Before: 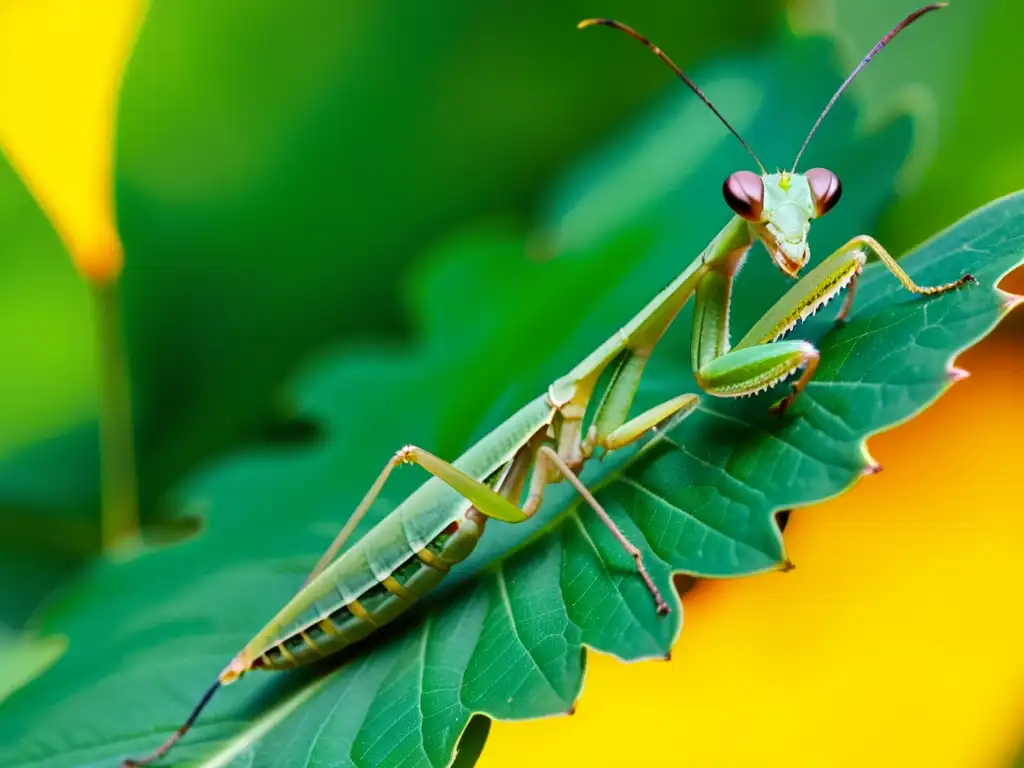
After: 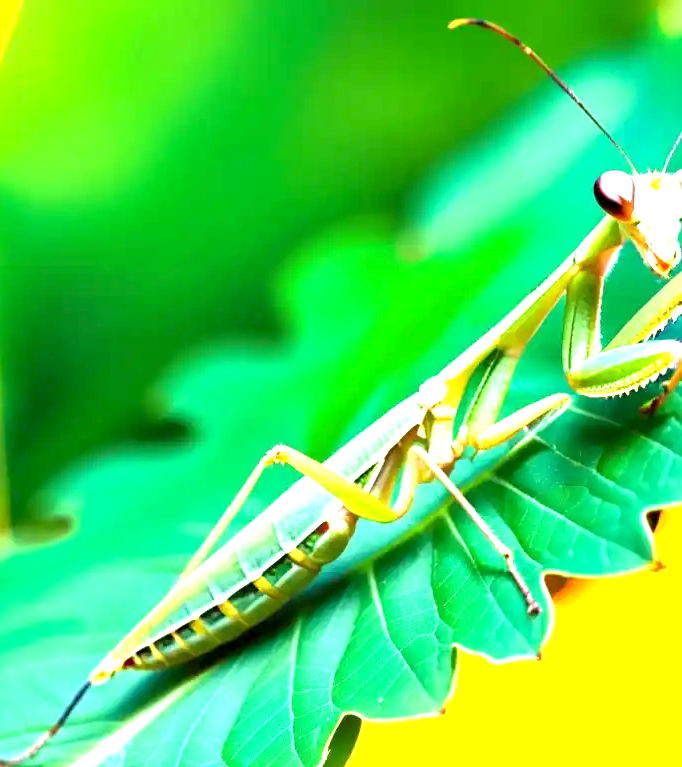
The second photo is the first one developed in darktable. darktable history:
exposure: black level correction 0.001, exposure 1.84 EV, compensate highlight preservation false
crop and rotate: left 12.648%, right 20.685%
